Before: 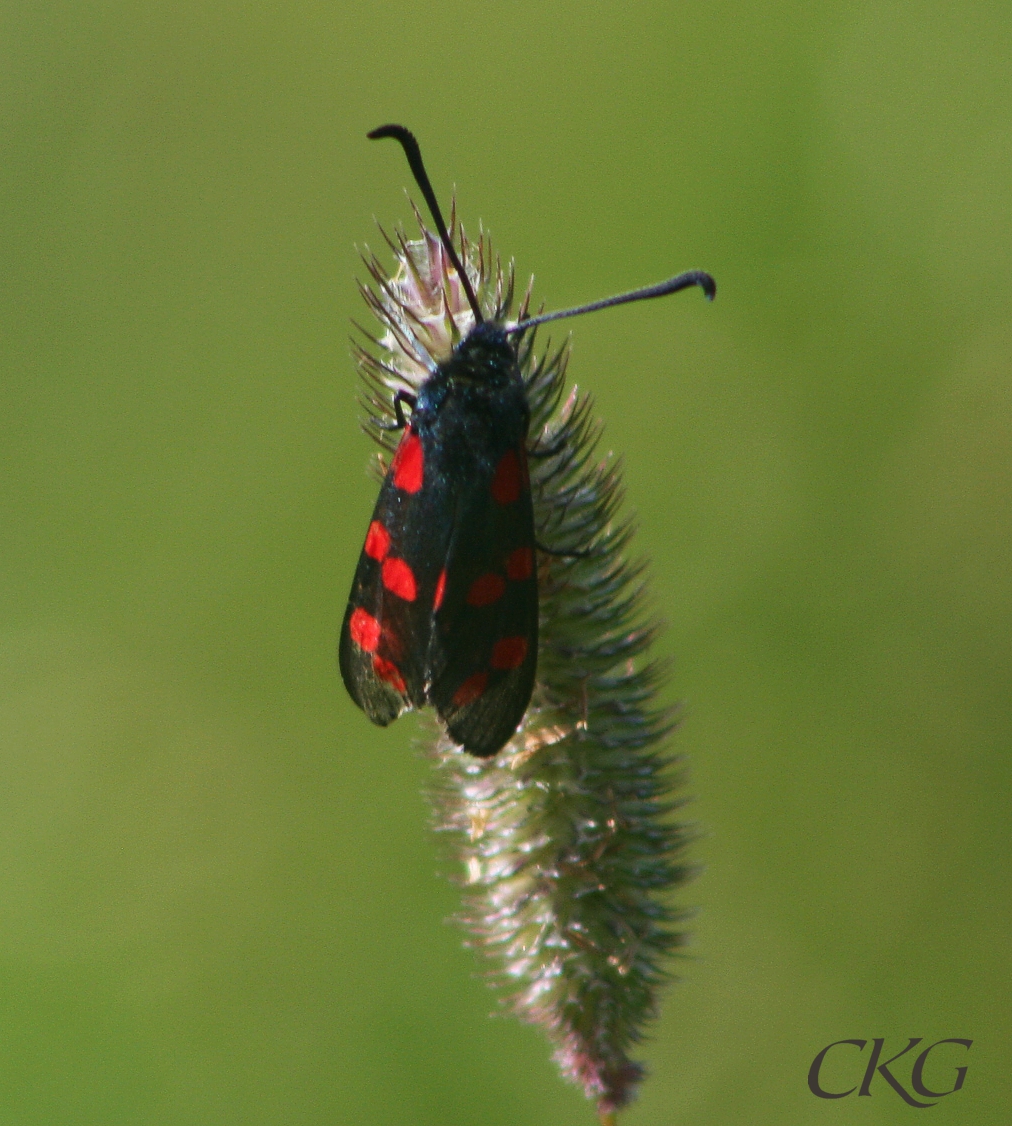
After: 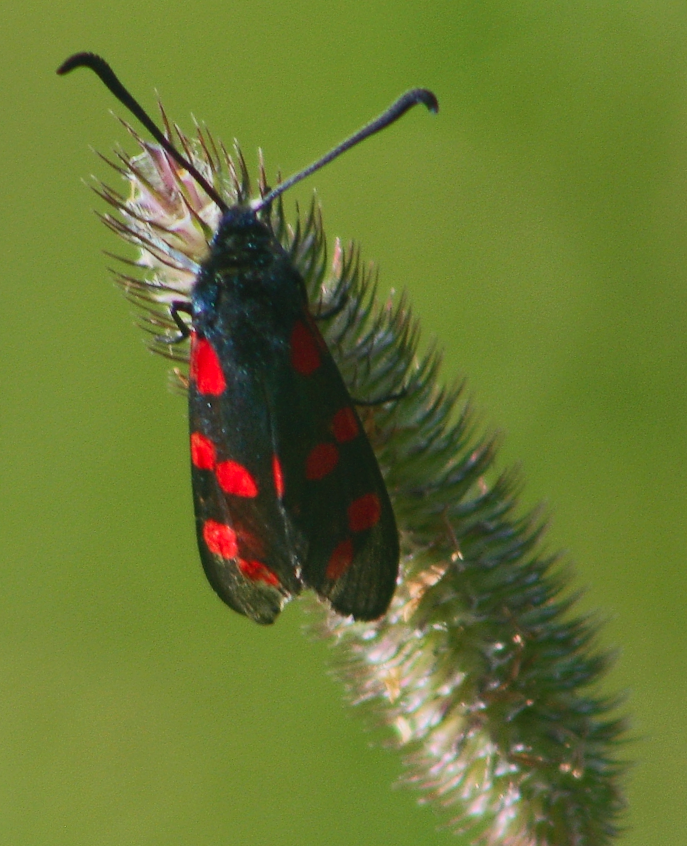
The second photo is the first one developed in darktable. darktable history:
contrast brightness saturation: contrast 0.197, brightness 0.158, saturation 0.22
crop and rotate: angle 19.58°, left 7.001%, right 3.656%, bottom 1.169%
exposure: exposure -0.398 EV, compensate highlight preservation false
shadows and highlights: on, module defaults
